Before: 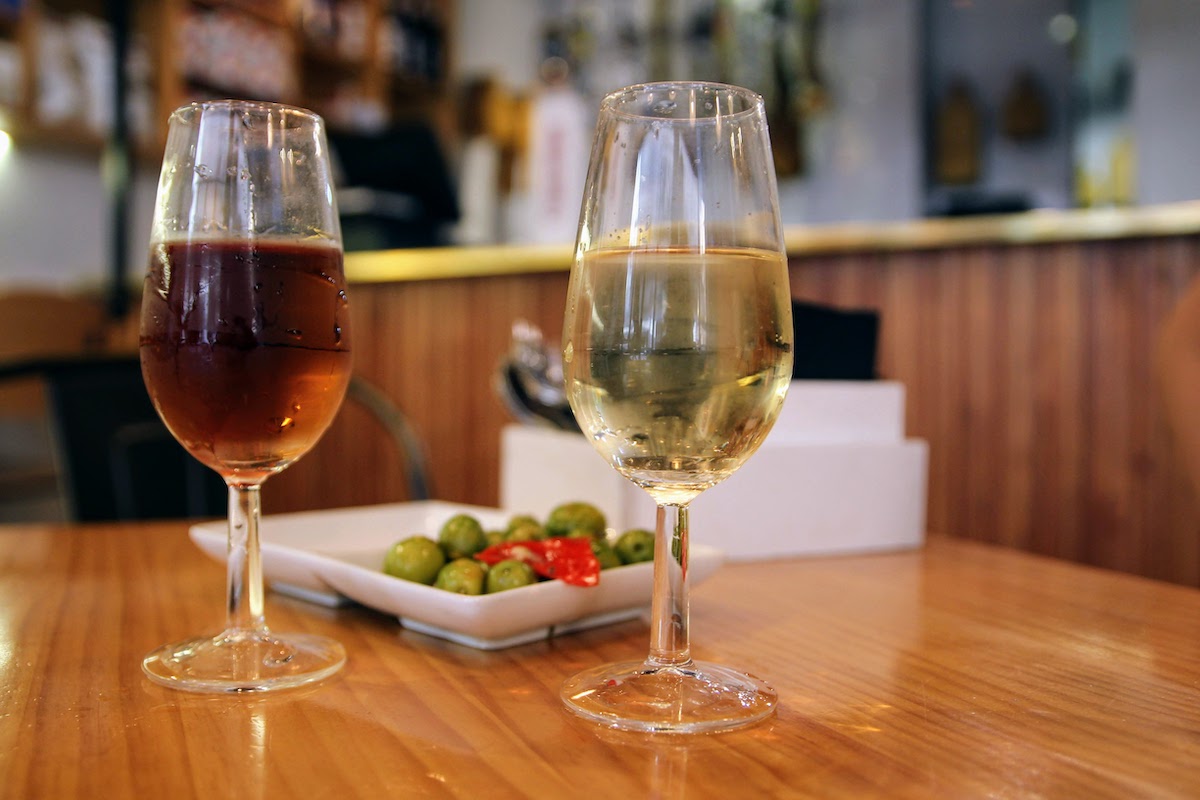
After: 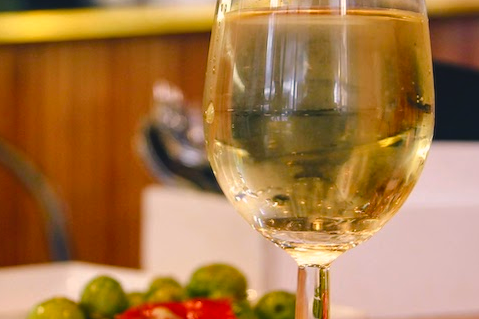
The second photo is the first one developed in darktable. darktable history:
crop: left 30%, top 30%, right 30%, bottom 30%
color balance rgb: shadows lift › chroma 2%, shadows lift › hue 247.2°, power › chroma 0.3%, power › hue 25.2°, highlights gain › chroma 3%, highlights gain › hue 60°, global offset › luminance 0.75%, perceptual saturation grading › global saturation 20%, perceptual saturation grading › highlights -20%, perceptual saturation grading › shadows 30%, global vibrance 20%
